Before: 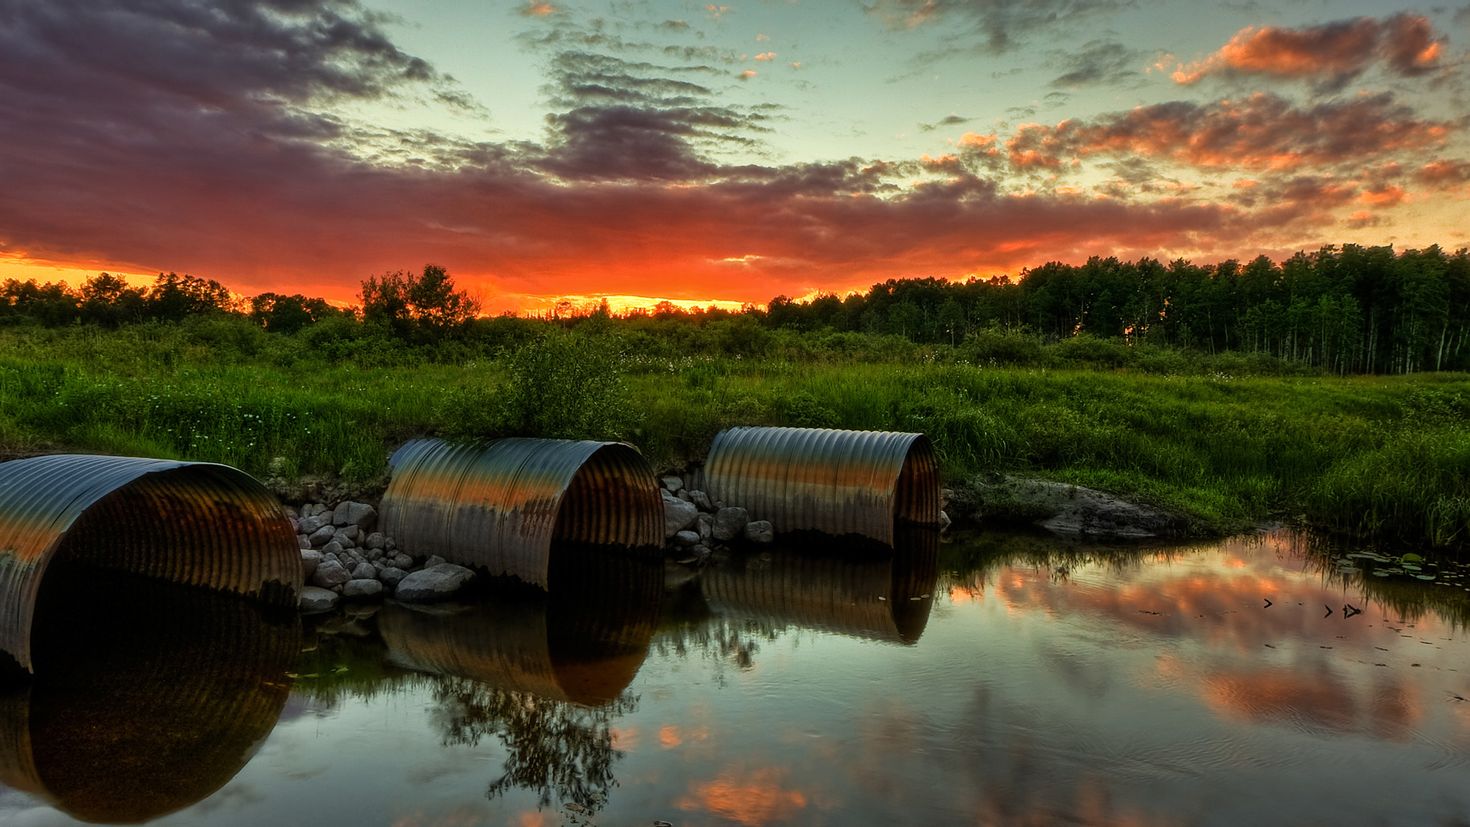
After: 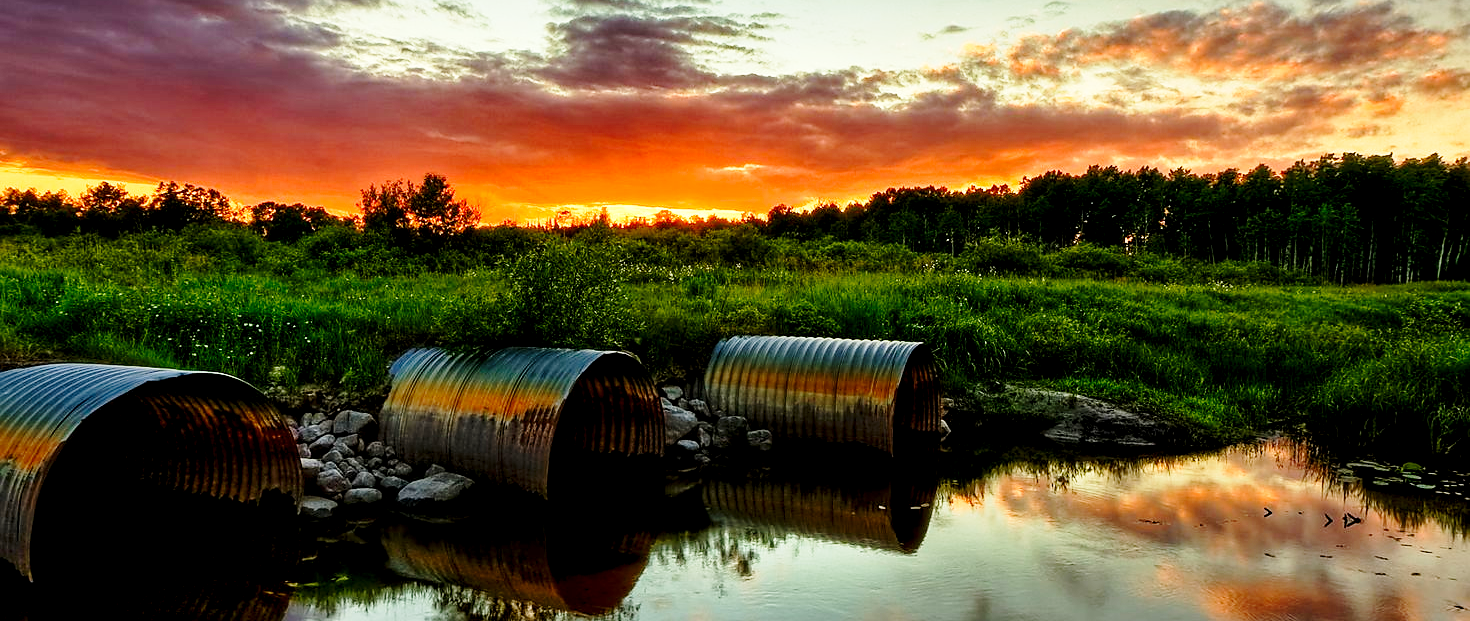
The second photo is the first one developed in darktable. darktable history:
sharpen: radius 1.857, amount 0.396, threshold 1.716
exposure: black level correction 0.009, exposure 0.12 EV, compensate exposure bias true, compensate highlight preservation false
base curve: curves: ch0 [(0, 0) (0.028, 0.03) (0.121, 0.232) (0.46, 0.748) (0.859, 0.968) (1, 1)], preserve colors none
crop: top 11.012%, bottom 13.875%
